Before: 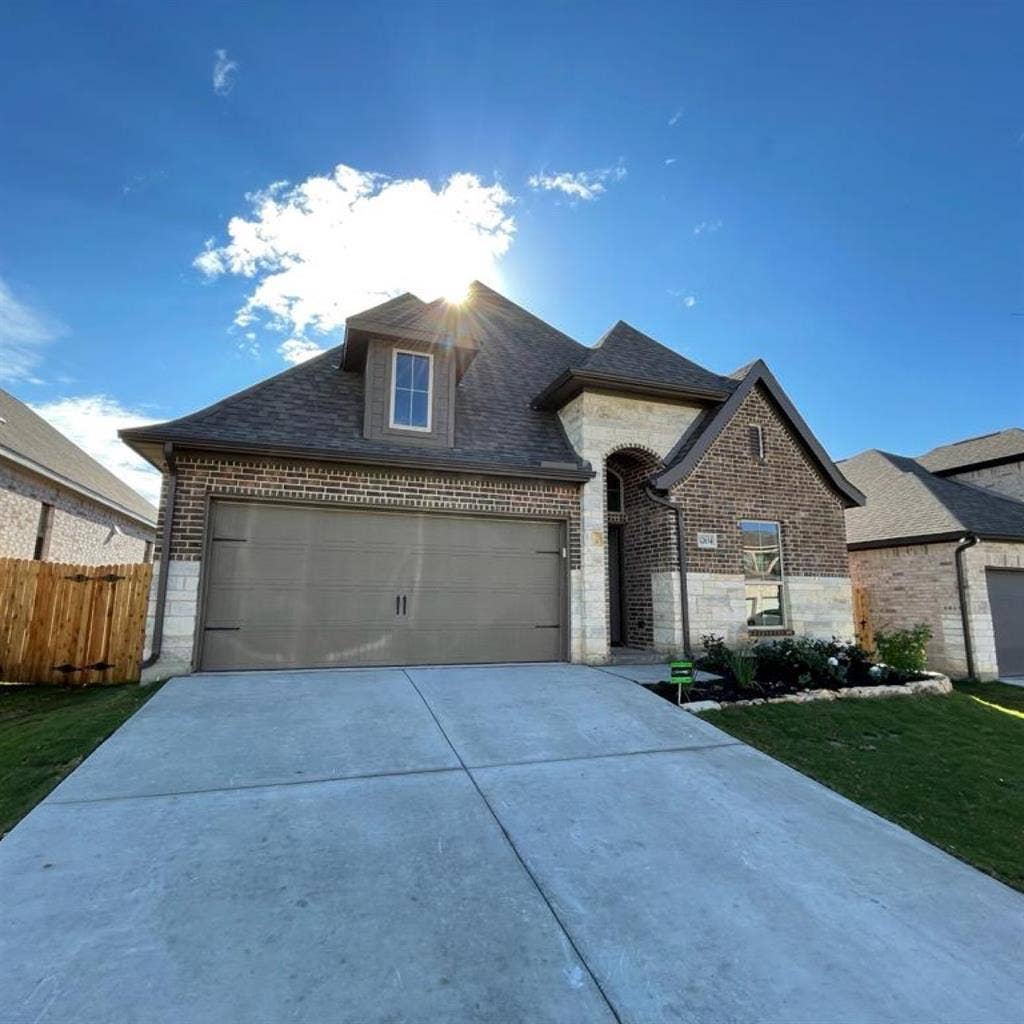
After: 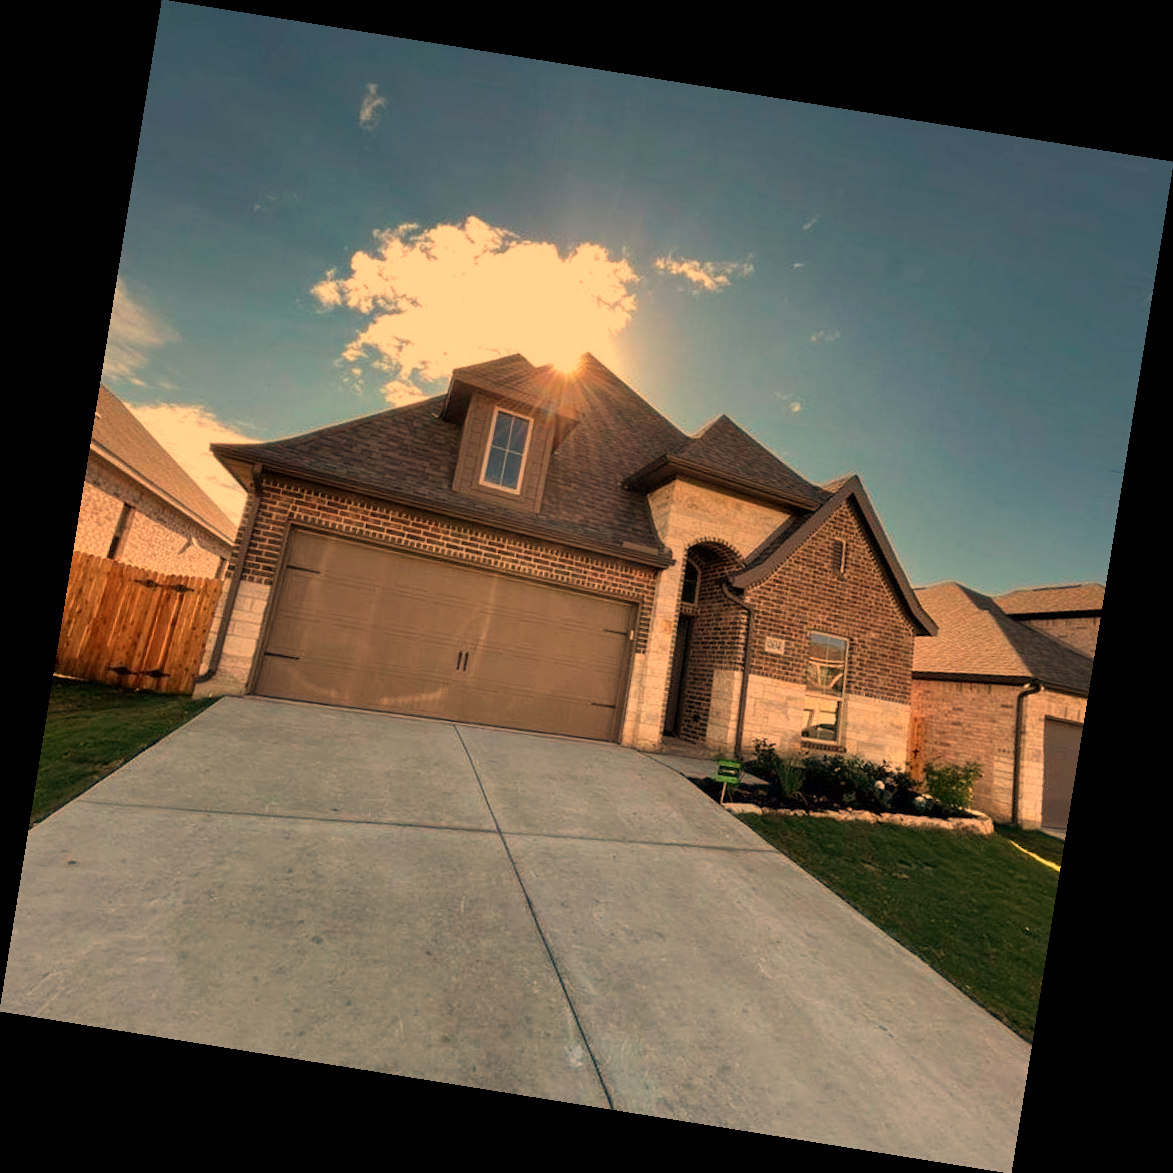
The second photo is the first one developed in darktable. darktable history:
tone equalizer: on, module defaults
rotate and perspective: rotation 9.12°, automatic cropping off
white balance: red 1.467, blue 0.684
graduated density: rotation 5.63°, offset 76.9
